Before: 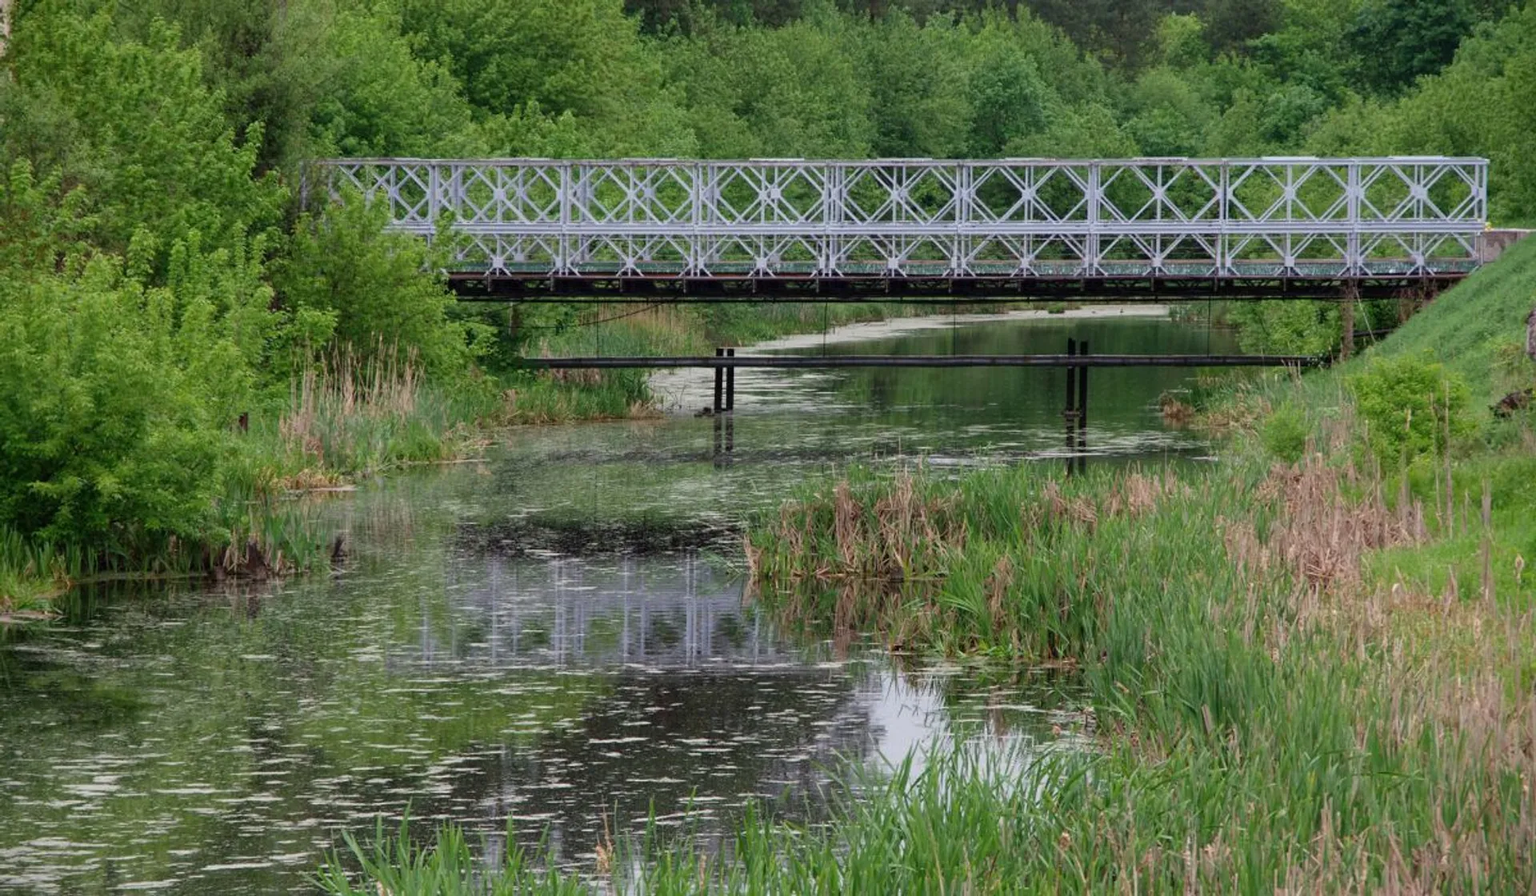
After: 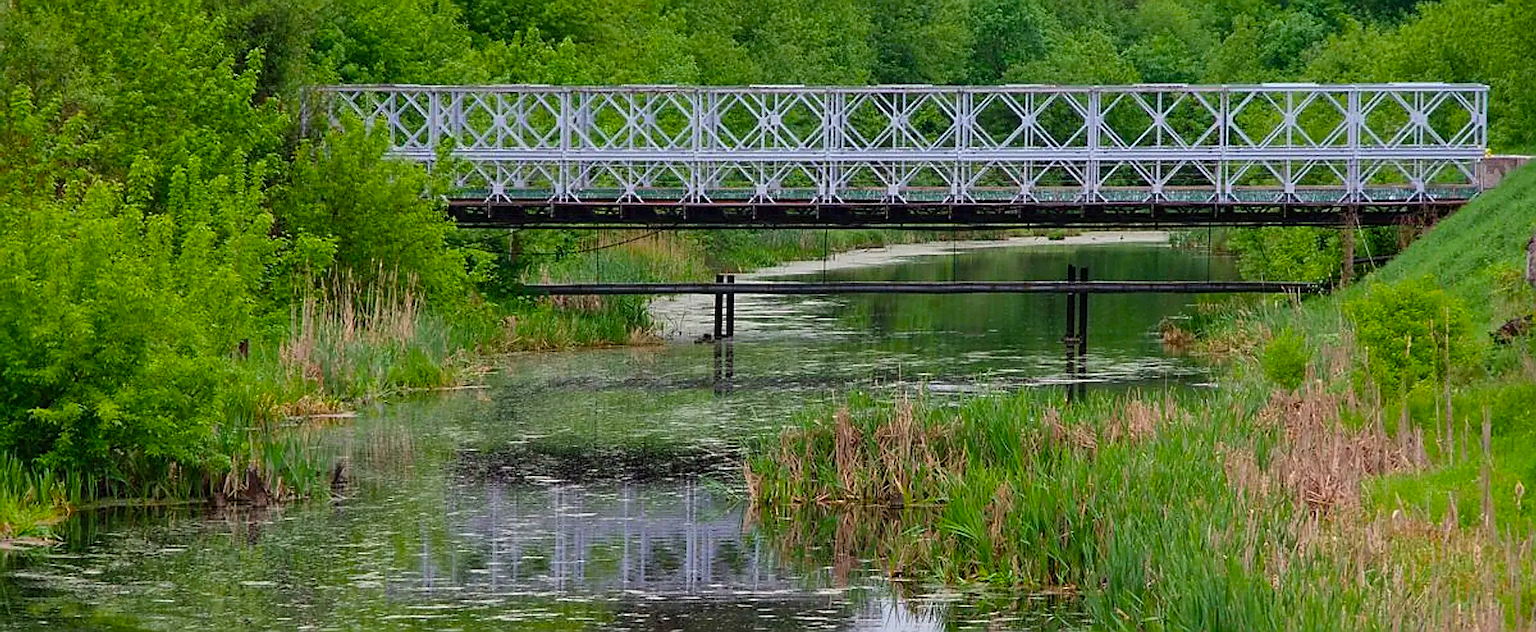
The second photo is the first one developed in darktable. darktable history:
crop and rotate: top 8.293%, bottom 20.996%
color balance rgb: linear chroma grading › global chroma 15%, perceptual saturation grading › global saturation 30%
sharpen: radius 1.4, amount 1.25, threshold 0.7
shadows and highlights: shadows 53, soften with gaussian
